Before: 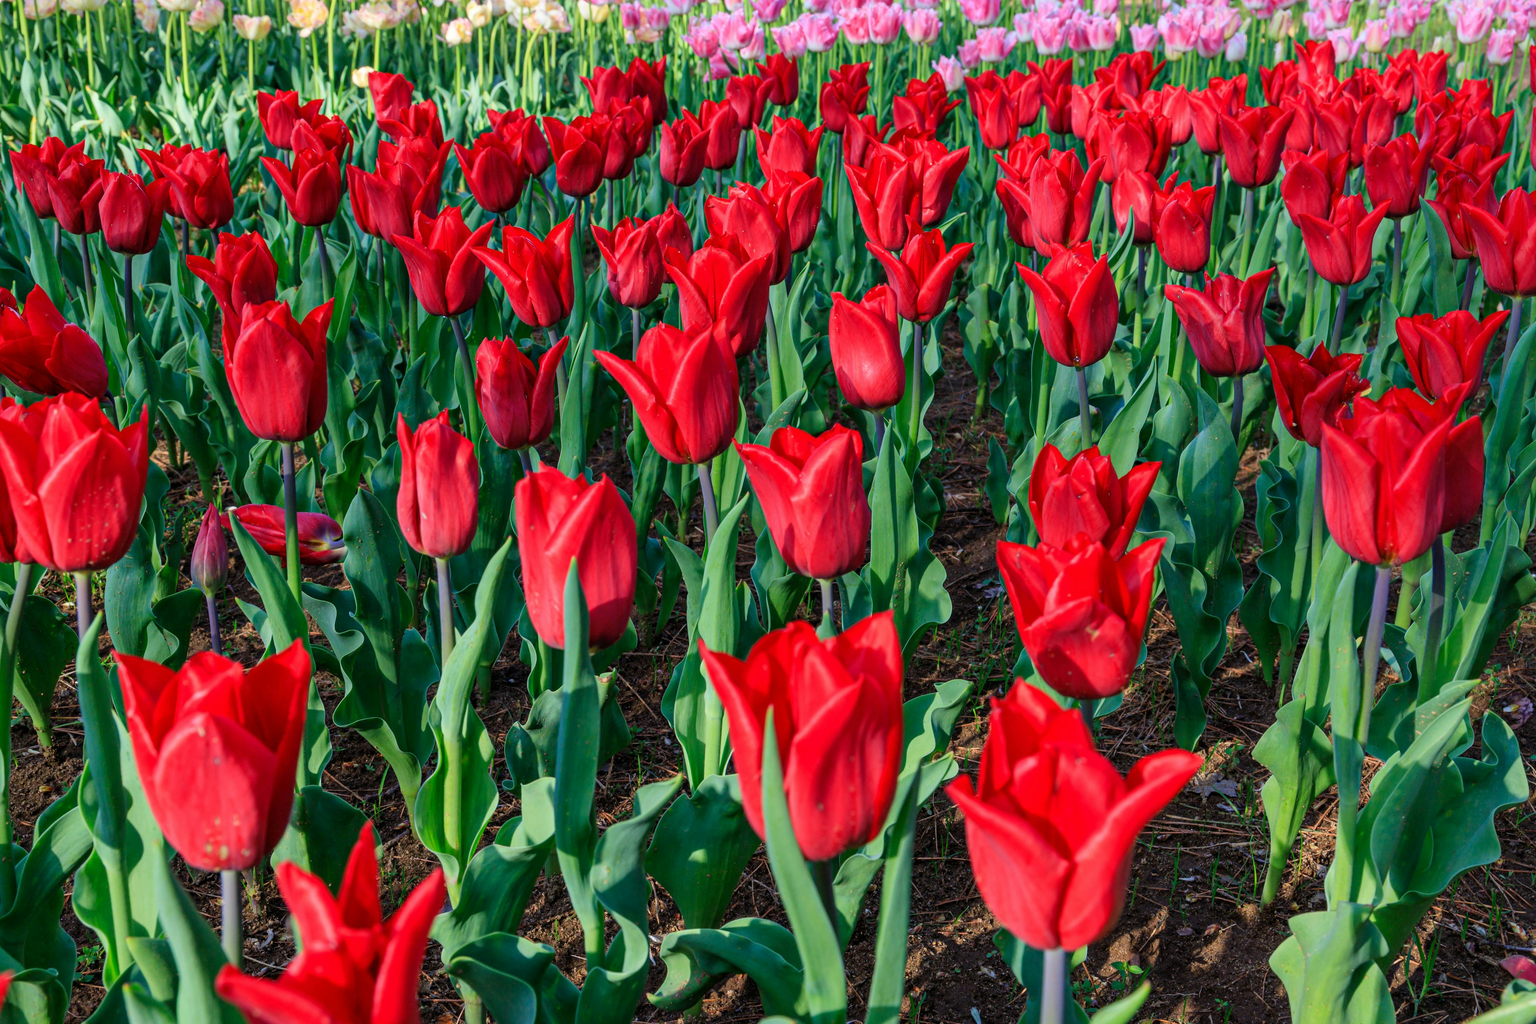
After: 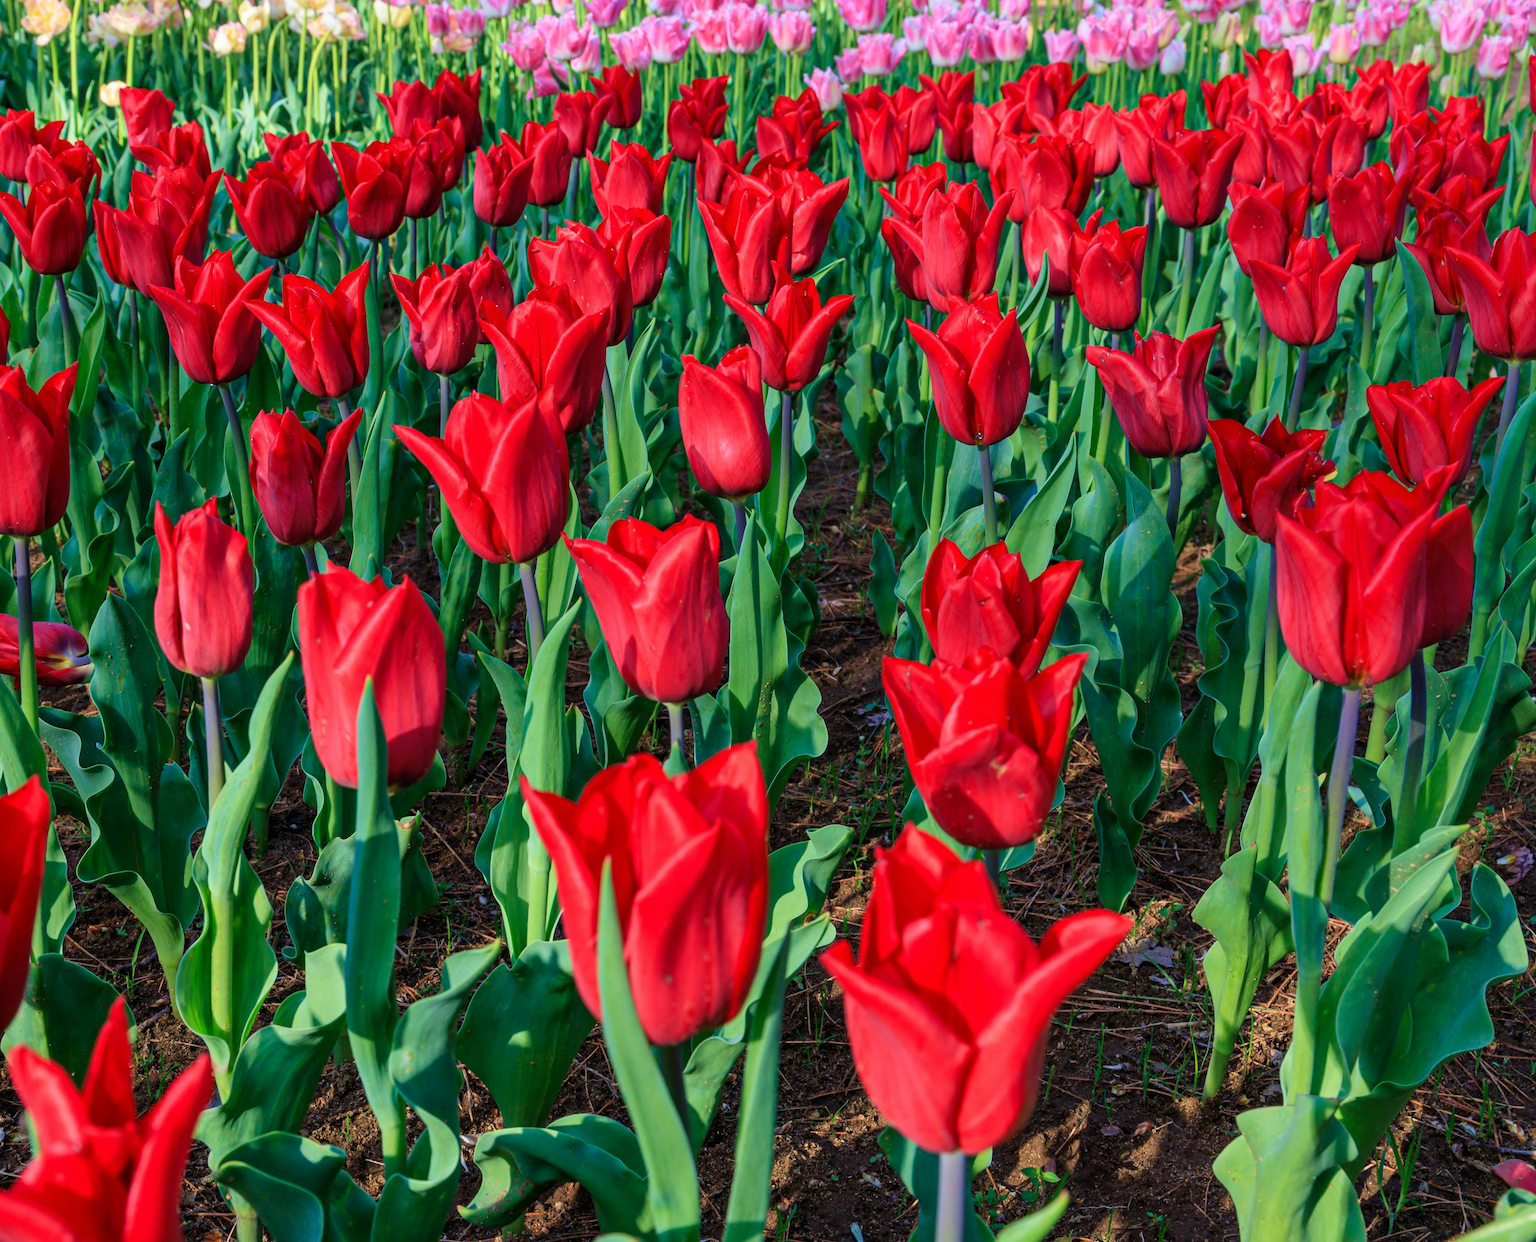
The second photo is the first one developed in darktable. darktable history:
crop: left 17.582%, bottom 0.031%
velvia: on, module defaults
